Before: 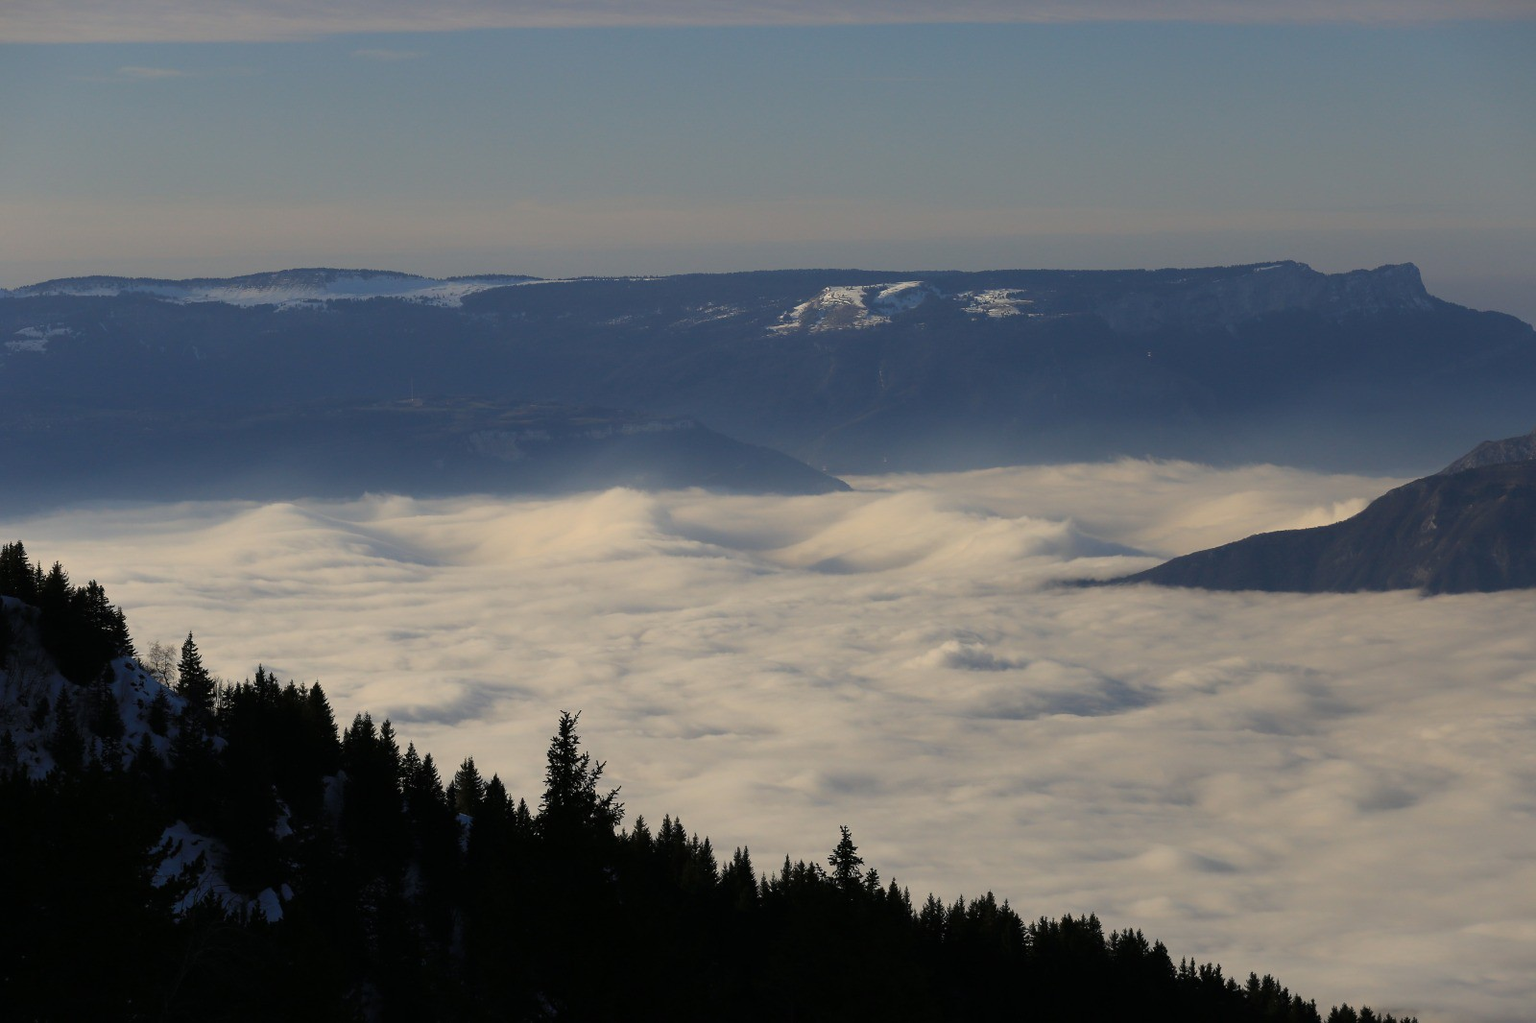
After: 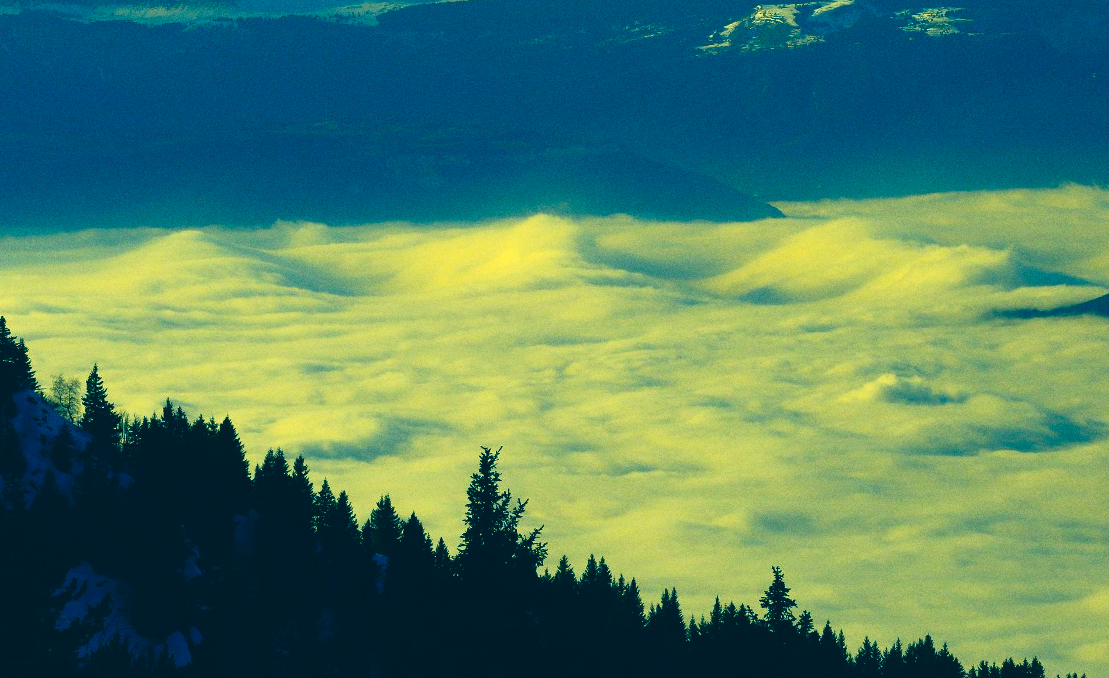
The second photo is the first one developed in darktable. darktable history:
color correction: highlights a* -15.58, highlights b* 40, shadows a* -40, shadows b* -26.18
color balance rgb: linear chroma grading › global chroma 9%, perceptual saturation grading › global saturation 36%, perceptual saturation grading › shadows 35%, perceptual brilliance grading › global brilliance 21.21%, perceptual brilliance grading › shadows -35%, global vibrance 21.21%
crop: left 6.488%, top 27.668%, right 24.183%, bottom 8.656%
grain: coarseness 0.09 ISO
